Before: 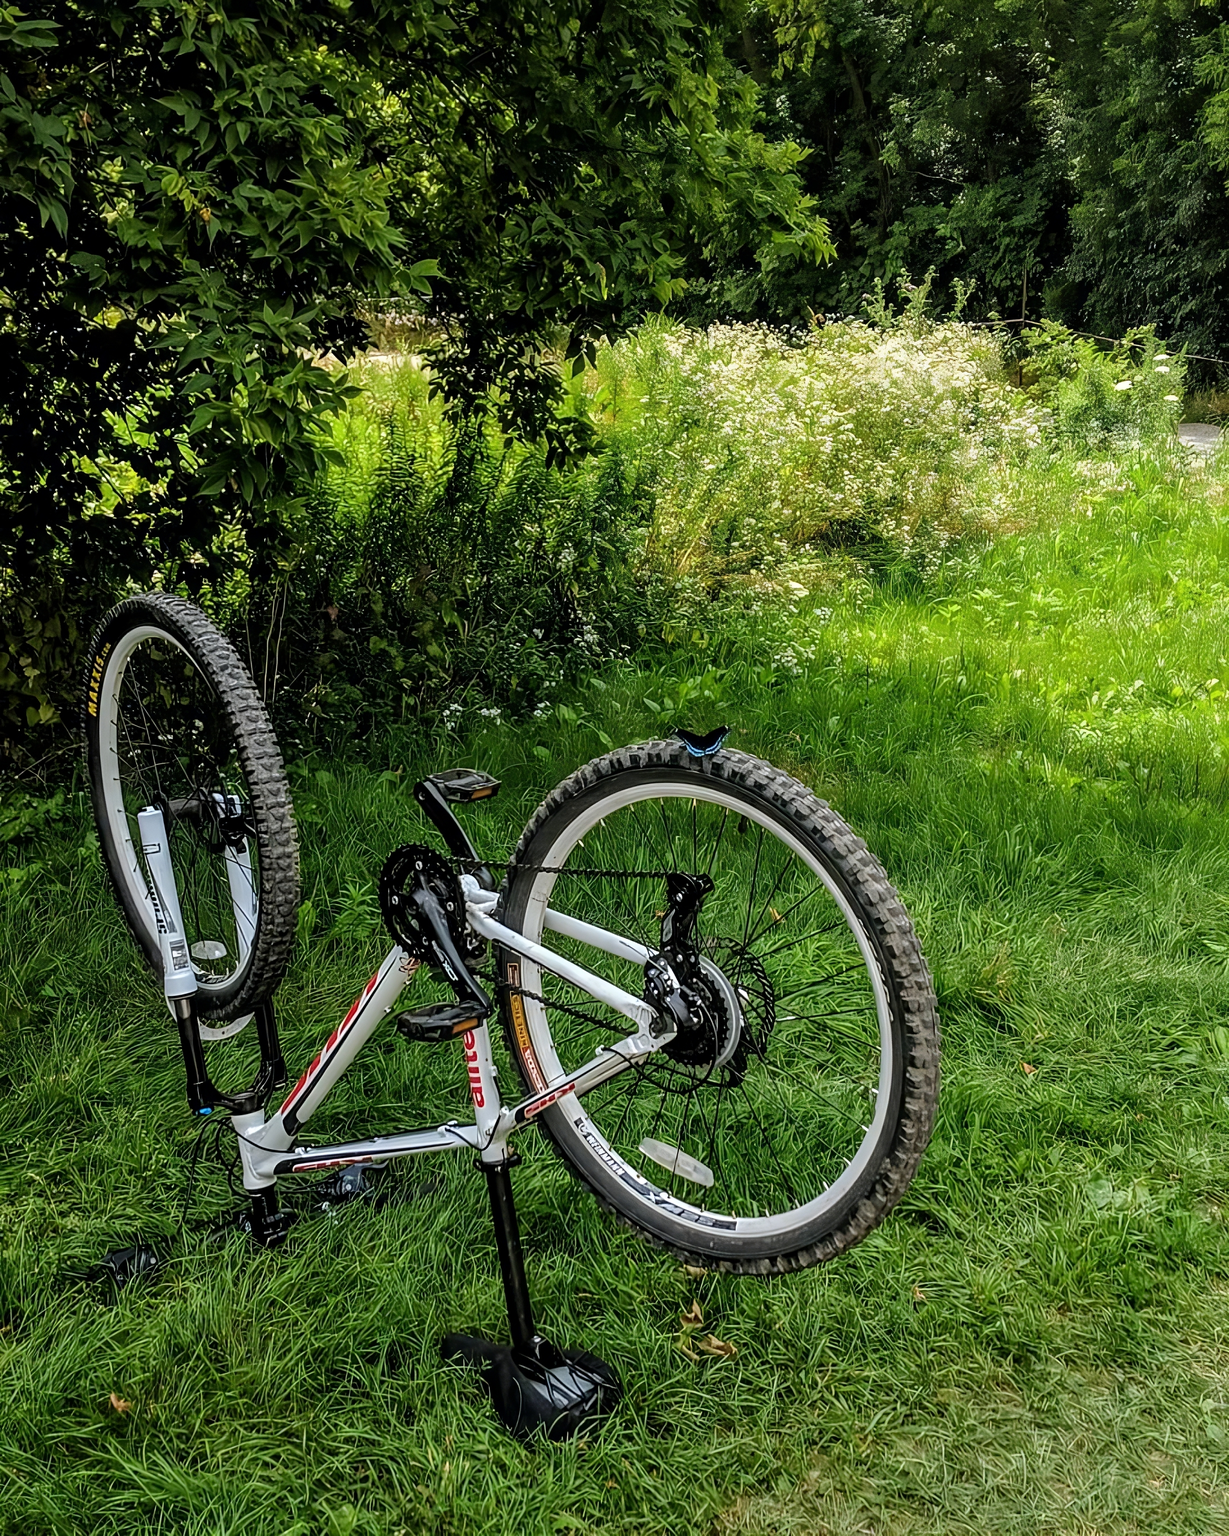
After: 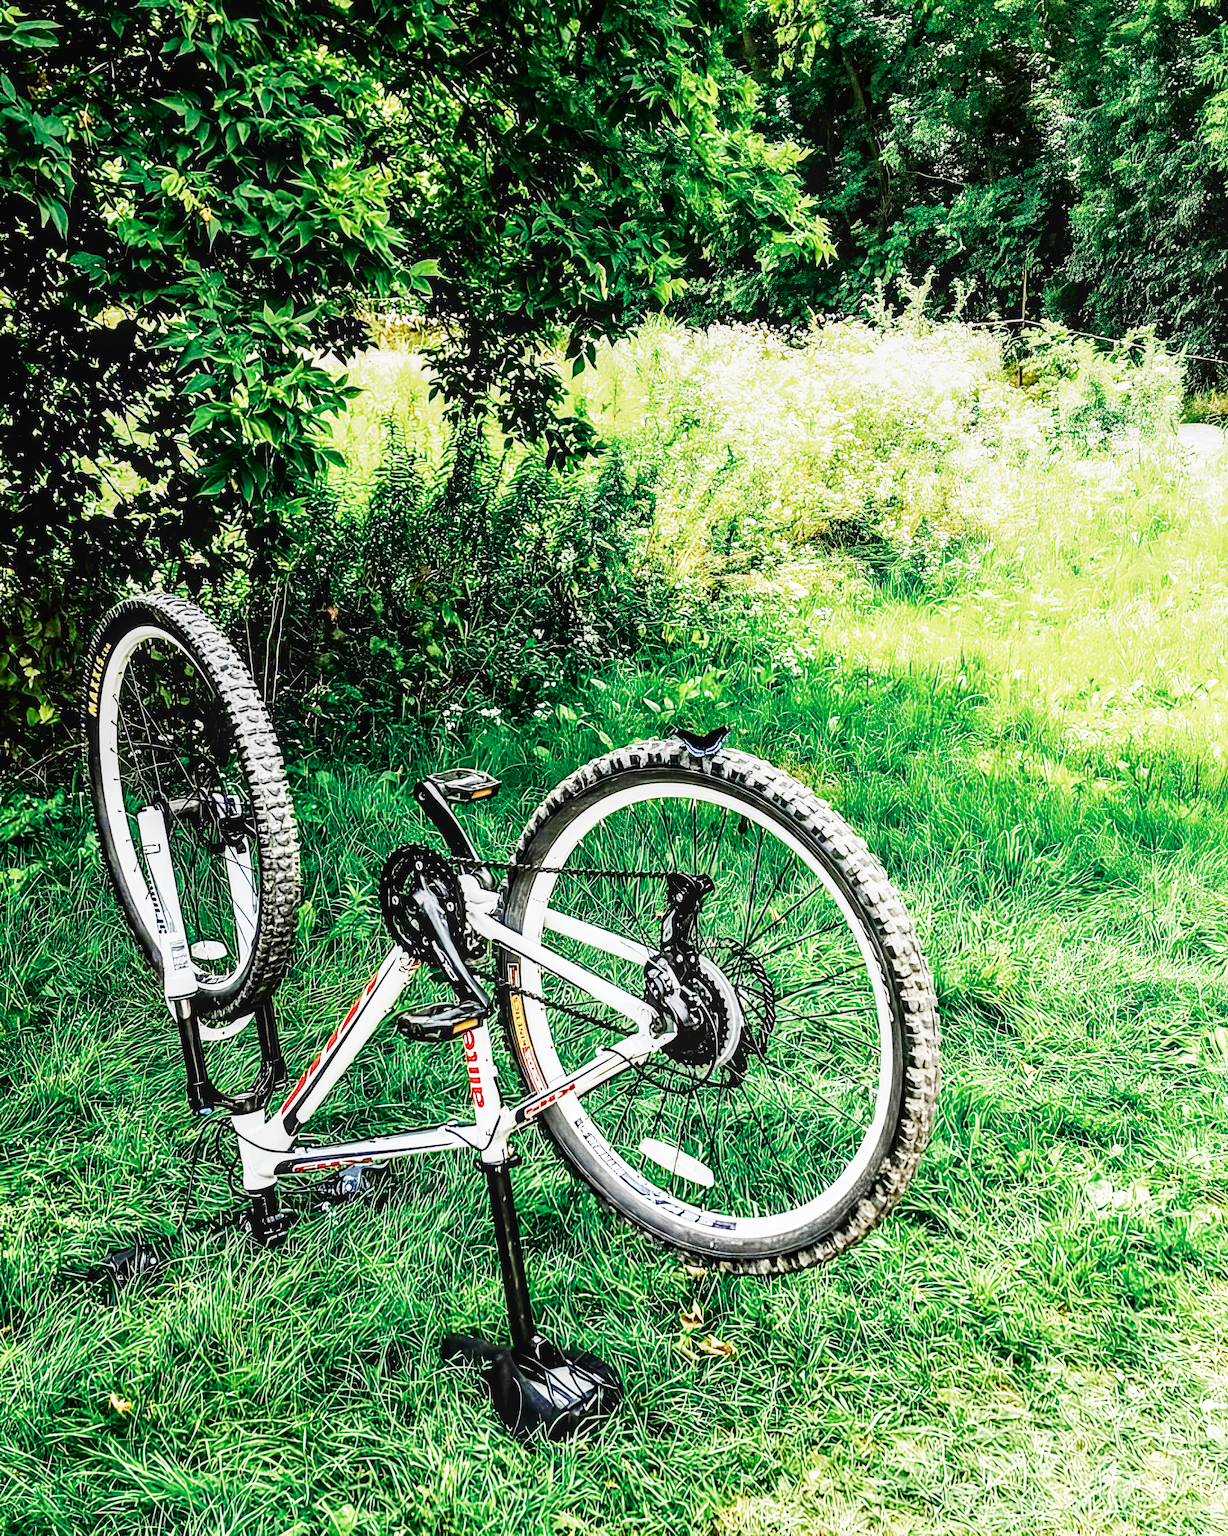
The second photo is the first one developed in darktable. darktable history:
contrast brightness saturation: contrast 0.12, brightness -0.12, saturation 0.2
base curve: curves: ch0 [(0, 0) (0.007, 0.004) (0.027, 0.03) (0.046, 0.07) (0.207, 0.54) (0.442, 0.872) (0.673, 0.972) (1, 1)], preserve colors none
color zones: curves: ch0 [(0, 0.5) (0.125, 0.4) (0.25, 0.5) (0.375, 0.4) (0.5, 0.4) (0.625, 0.35) (0.75, 0.35) (0.875, 0.5)]; ch1 [(0, 0.35) (0.125, 0.45) (0.25, 0.35) (0.375, 0.35) (0.5, 0.35) (0.625, 0.35) (0.75, 0.45) (0.875, 0.35)]; ch2 [(0, 0.6) (0.125, 0.5) (0.25, 0.5) (0.375, 0.6) (0.5, 0.6) (0.625, 0.5) (0.75, 0.5) (0.875, 0.5)]
exposure: black level correction 0, exposure 1.379 EV, compensate exposure bias true, compensate highlight preservation false
local contrast: on, module defaults
